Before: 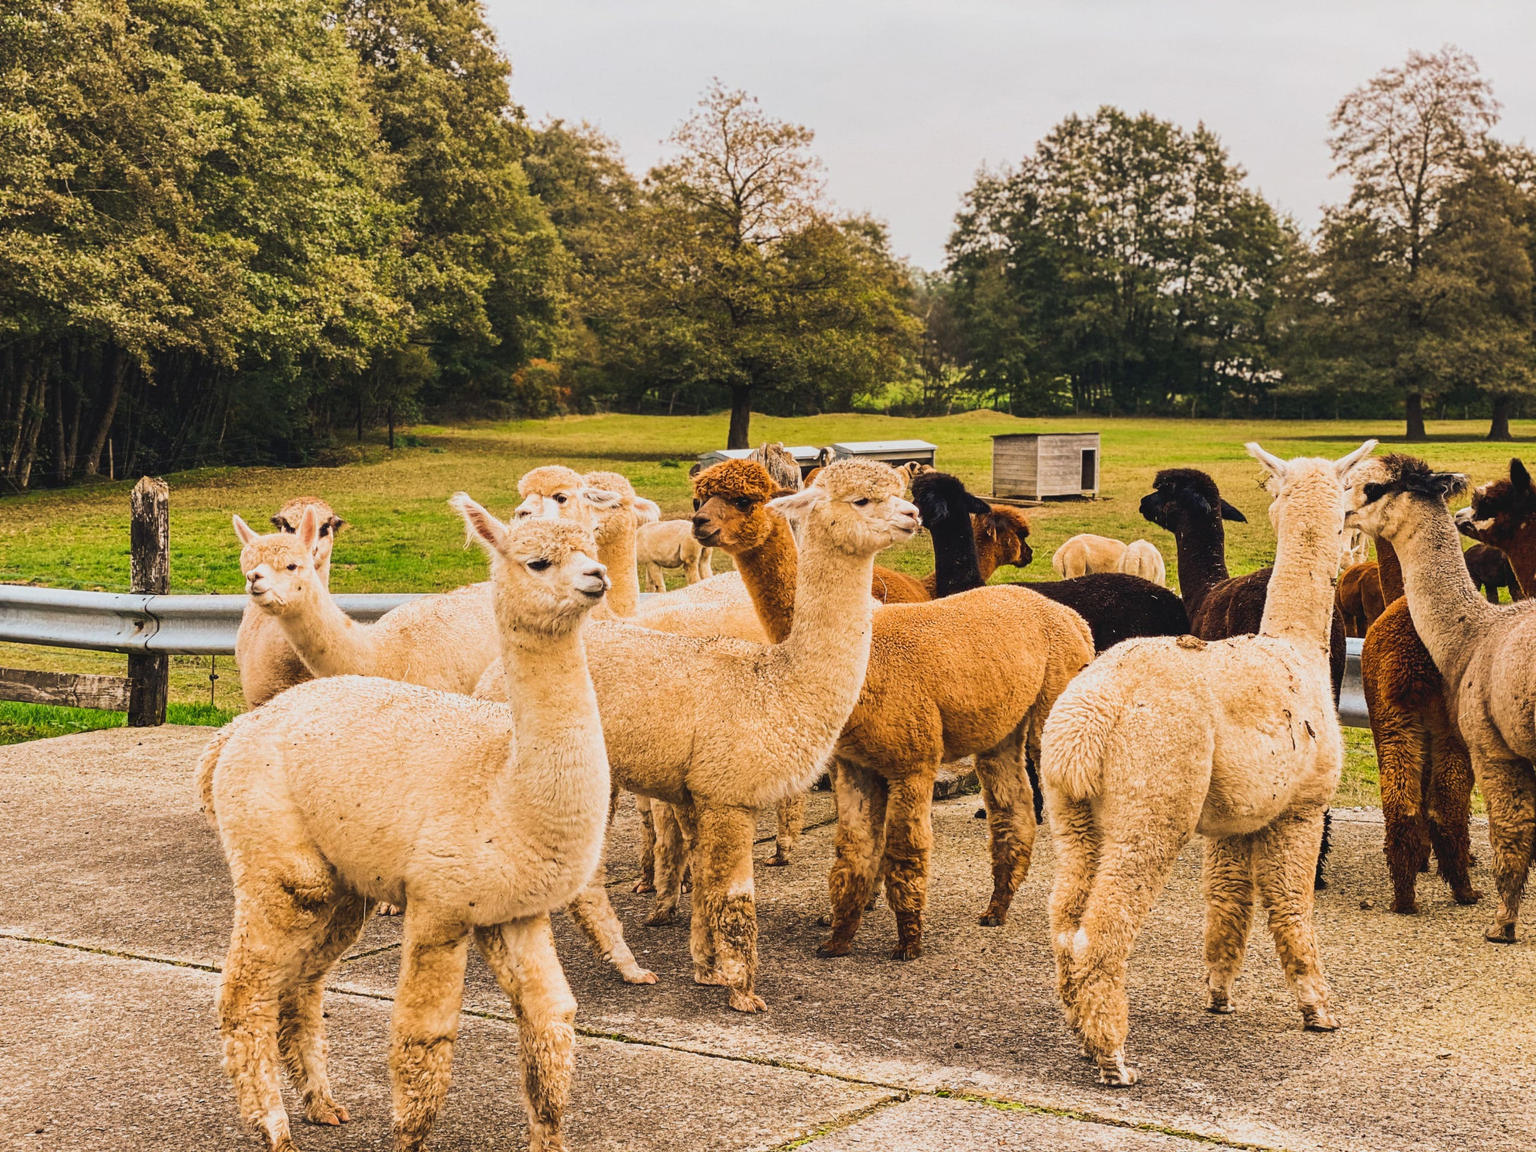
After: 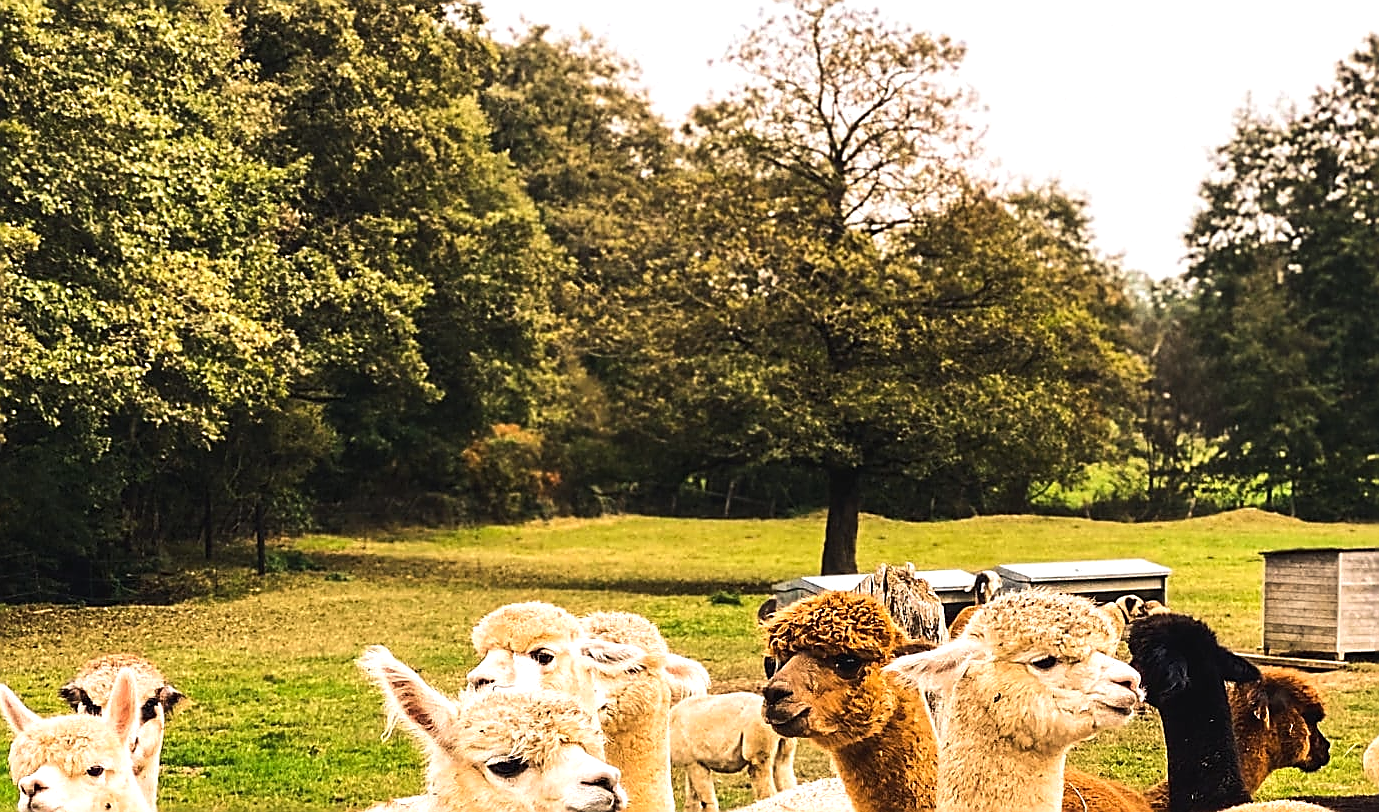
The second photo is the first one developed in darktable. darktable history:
crop: left 15.306%, top 9.065%, right 30.789%, bottom 48.638%
sharpen: radius 1.4, amount 1.25, threshold 0.7
tone equalizer: -8 EV -0.75 EV, -7 EV -0.7 EV, -6 EV -0.6 EV, -5 EV -0.4 EV, -3 EV 0.4 EV, -2 EV 0.6 EV, -1 EV 0.7 EV, +0 EV 0.75 EV, edges refinement/feathering 500, mask exposure compensation -1.57 EV, preserve details no
